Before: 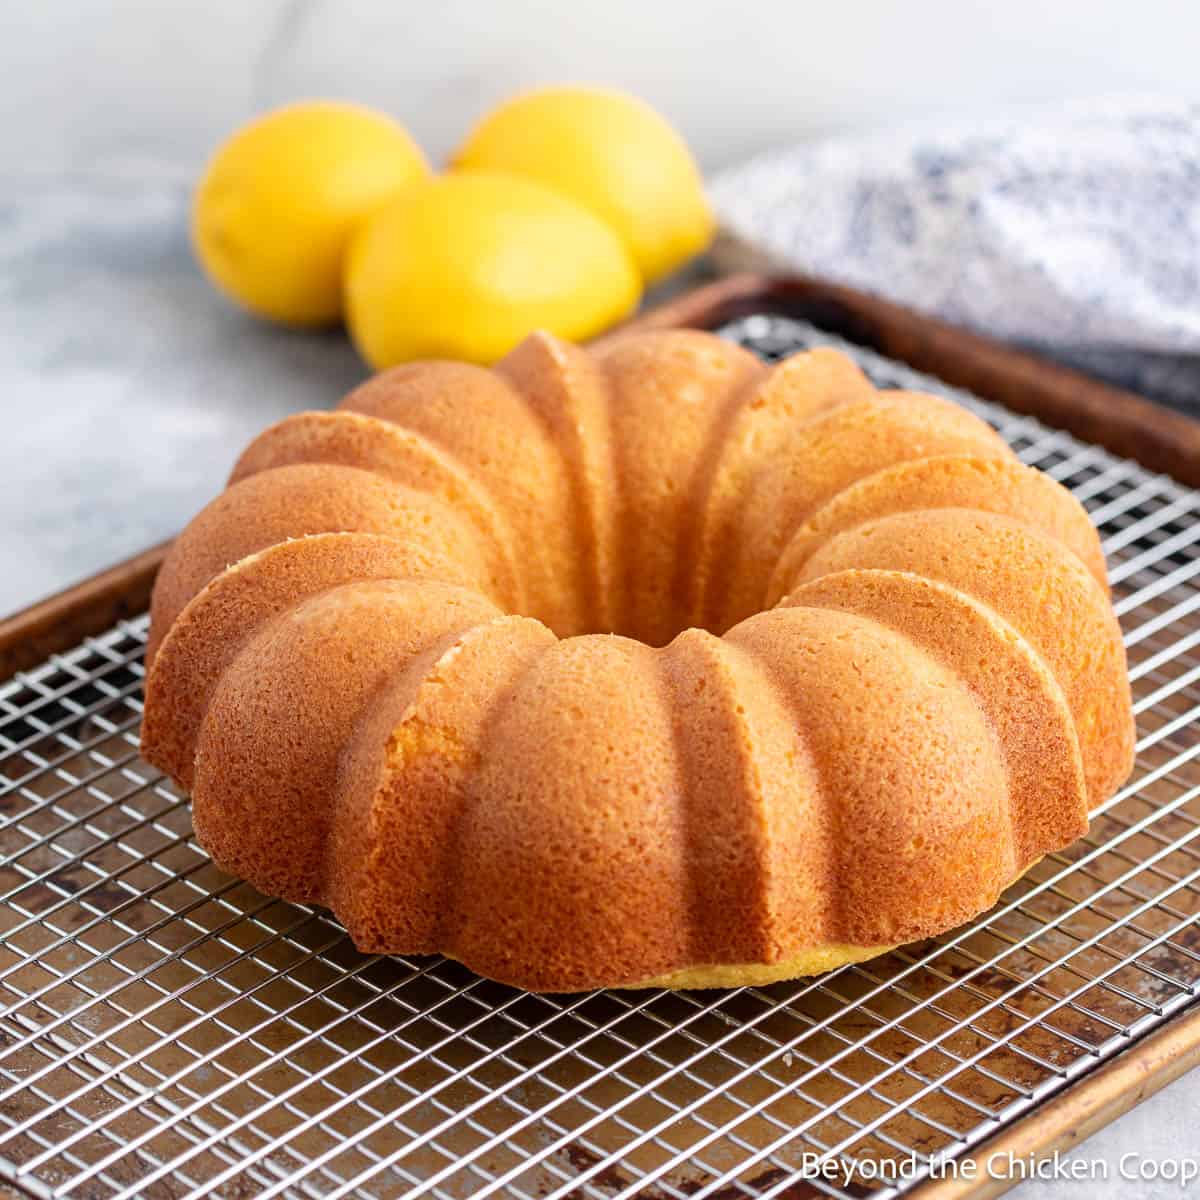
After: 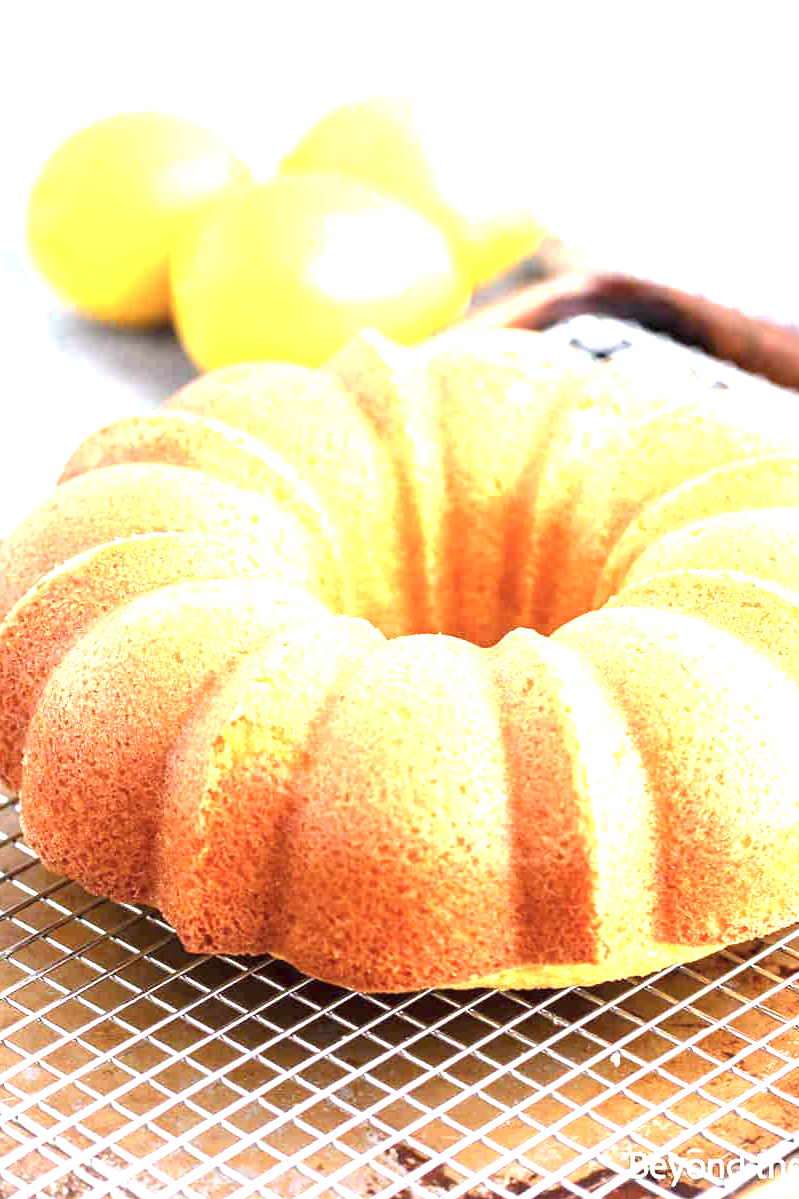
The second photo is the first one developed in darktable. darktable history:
crop and rotate: left 14.36%, right 18.975%
color calibration: x 0.354, y 0.368, temperature 4698.99 K
color zones: curves: ch1 [(0, 0.469) (0.01, 0.469) (0.12, 0.446) (0.248, 0.469) (0.5, 0.5) (0.748, 0.5) (0.99, 0.469) (1, 0.469)]
exposure: black level correction 0, exposure 2.086 EV, compensate highlight preservation false
